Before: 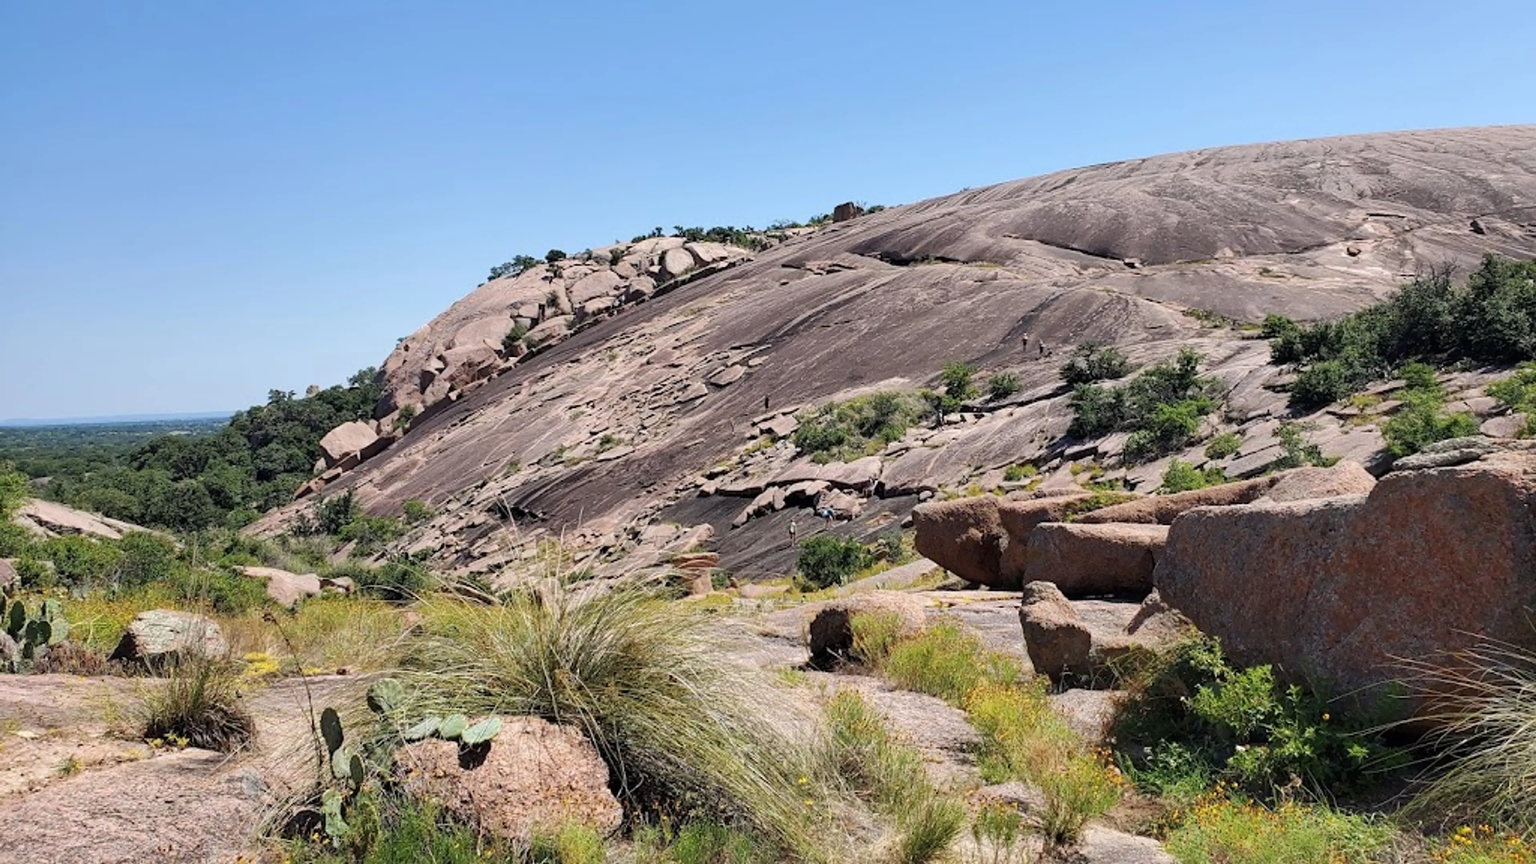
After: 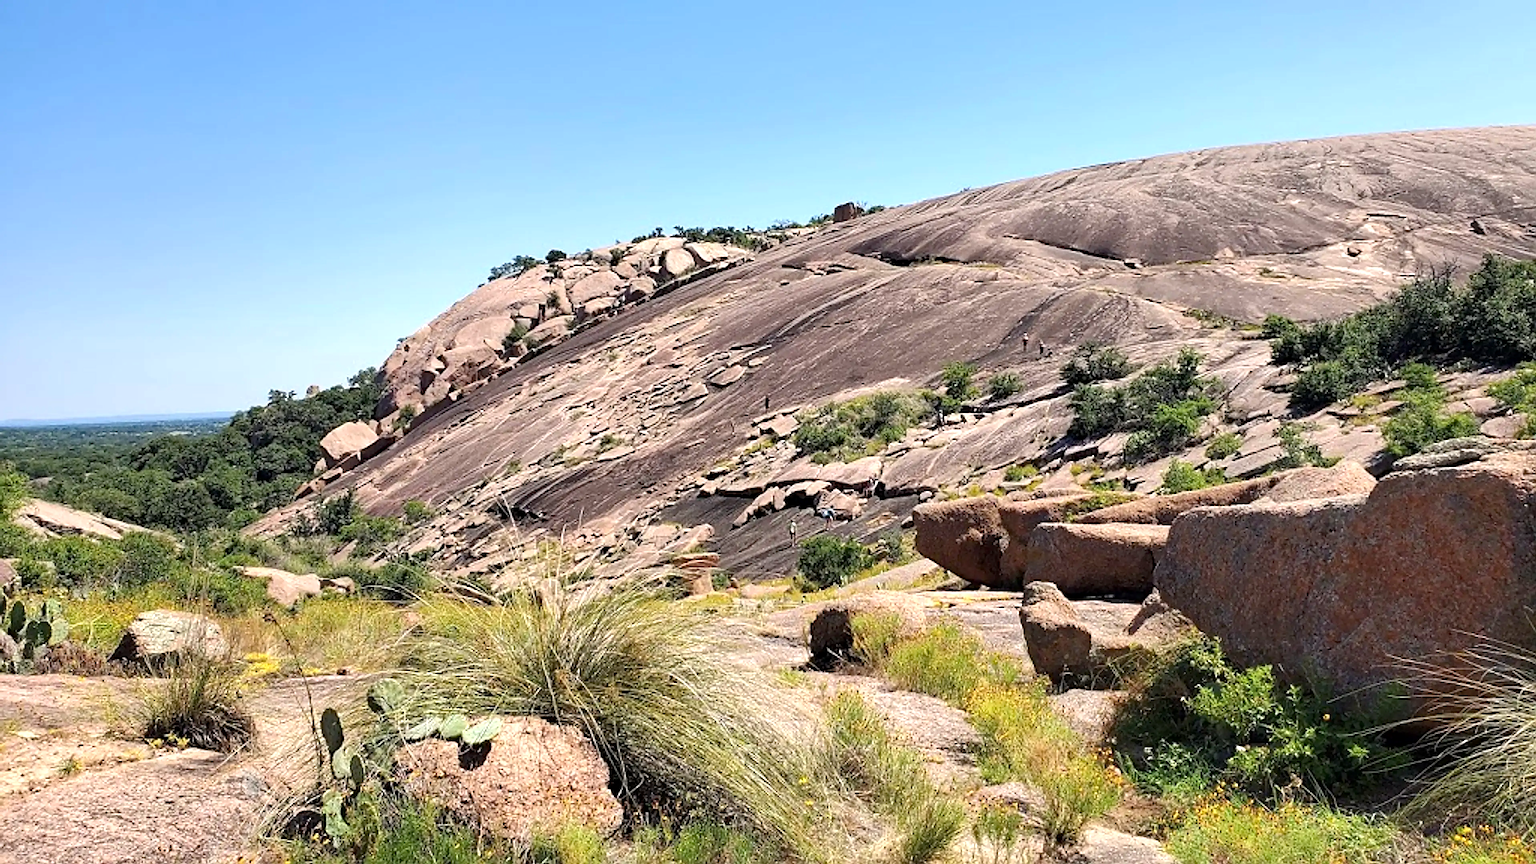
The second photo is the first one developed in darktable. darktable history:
white balance: red 1.009, blue 0.985
exposure: black level correction 0.001, exposure 0.5 EV, compensate exposure bias true, compensate highlight preservation false
haze removal: compatibility mode true, adaptive false
color calibration: illuminant same as pipeline (D50), x 0.346, y 0.359, temperature 5002.42 K
sharpen: radius 1.4, amount 1.25, threshold 0.7
